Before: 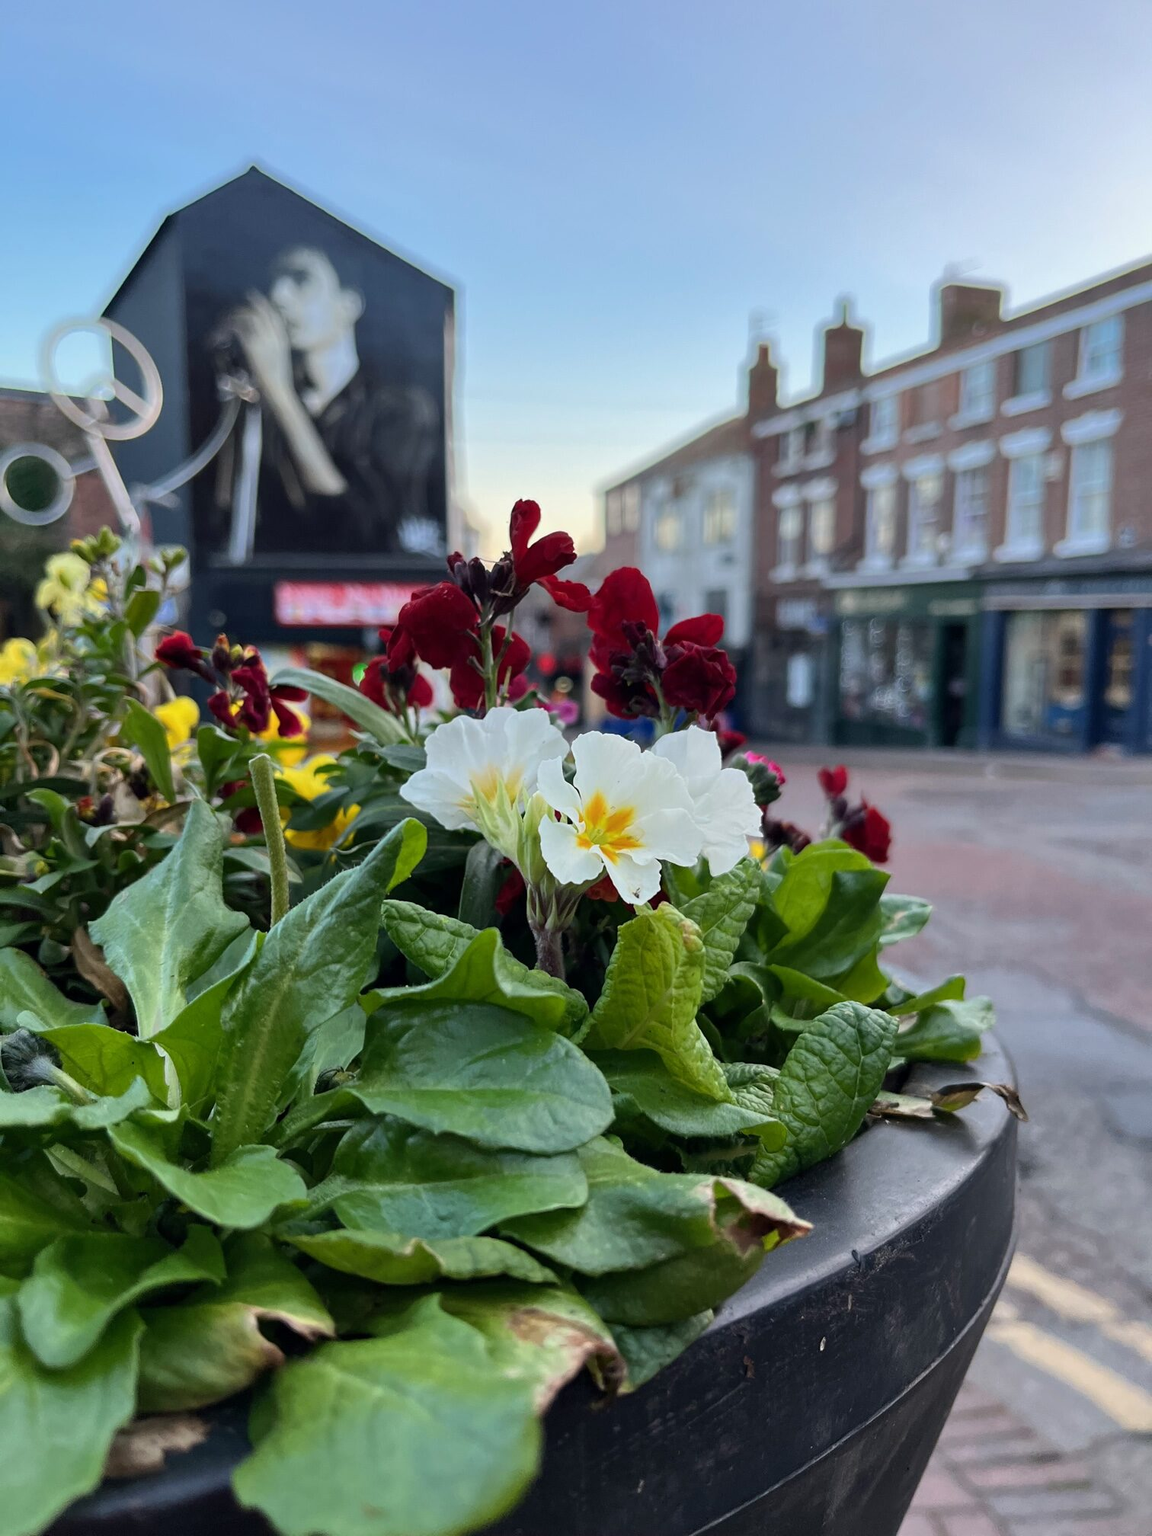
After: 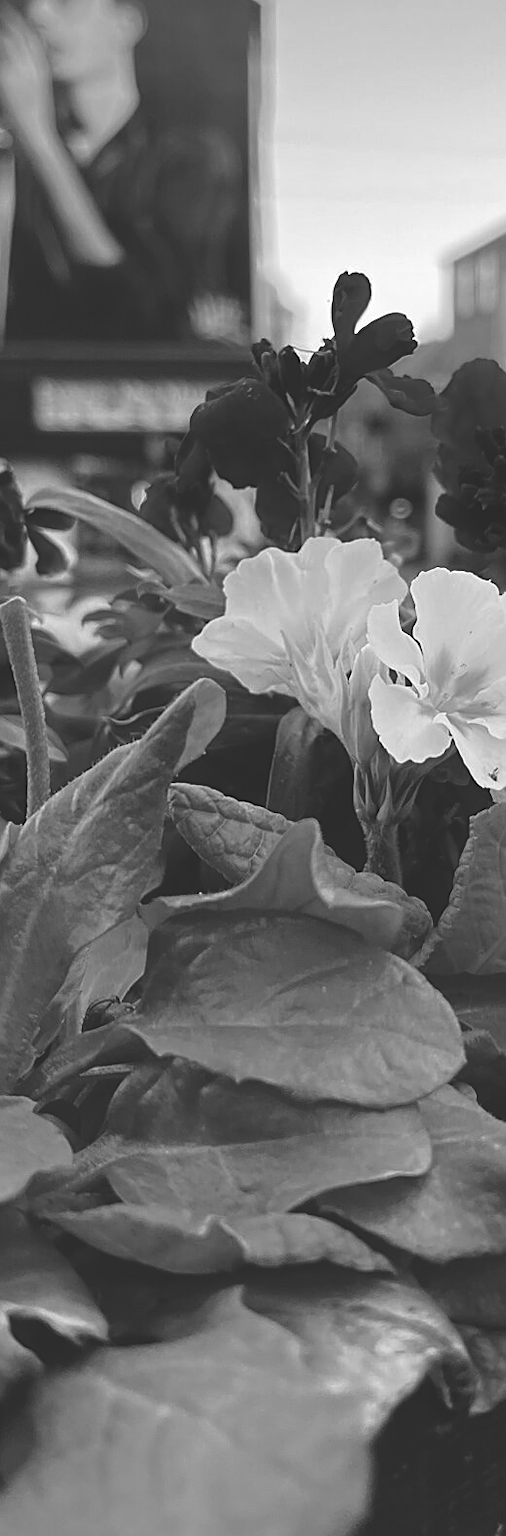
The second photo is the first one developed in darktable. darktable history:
crop and rotate: left 21.774%, top 18.673%, right 43.736%, bottom 2.982%
contrast equalizer: y [[0.526, 0.53, 0.532, 0.532, 0.53, 0.525], [0.5 ×6], [0.5 ×6], [0 ×6], [0 ×6]], mix -0.996
exposure: black level correction -0.031, compensate highlight preservation false
contrast brightness saturation: contrast 0.136
sharpen: on, module defaults
tone equalizer: -8 EV 0 EV, -7 EV 0.001 EV, -6 EV -0.002 EV, -5 EV -0.008 EV, -4 EV -0.054 EV, -3 EV -0.222 EV, -2 EV -0.272 EV, -1 EV 0.078 EV, +0 EV 0.293 EV, edges refinement/feathering 500, mask exposure compensation -1.57 EV, preserve details no
color zones: curves: ch1 [(0, -0.394) (0.143, -0.394) (0.286, -0.394) (0.429, -0.392) (0.571, -0.391) (0.714, -0.391) (0.857, -0.391) (1, -0.394)]
